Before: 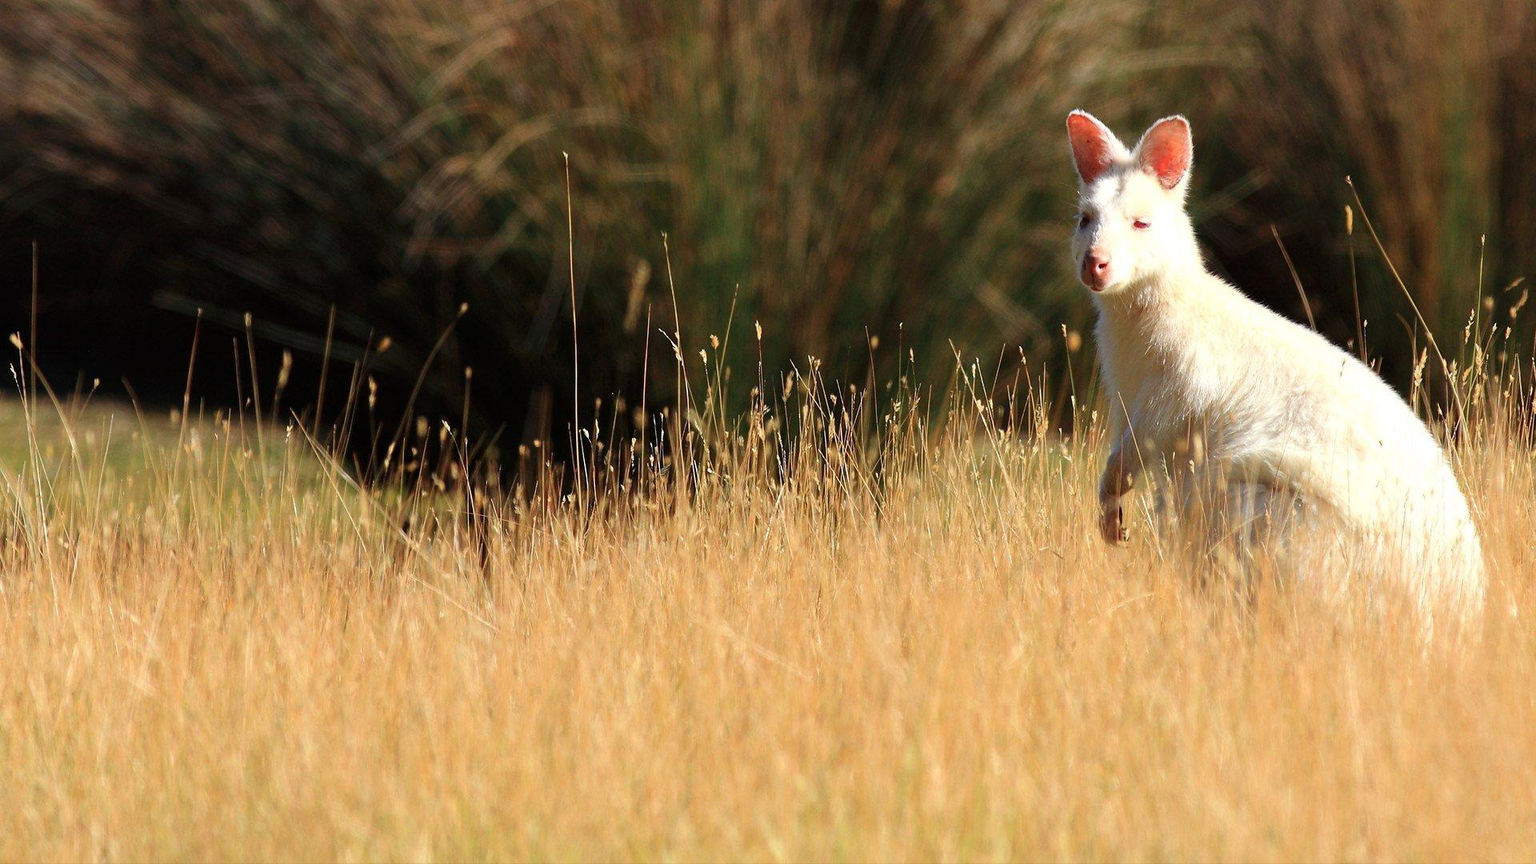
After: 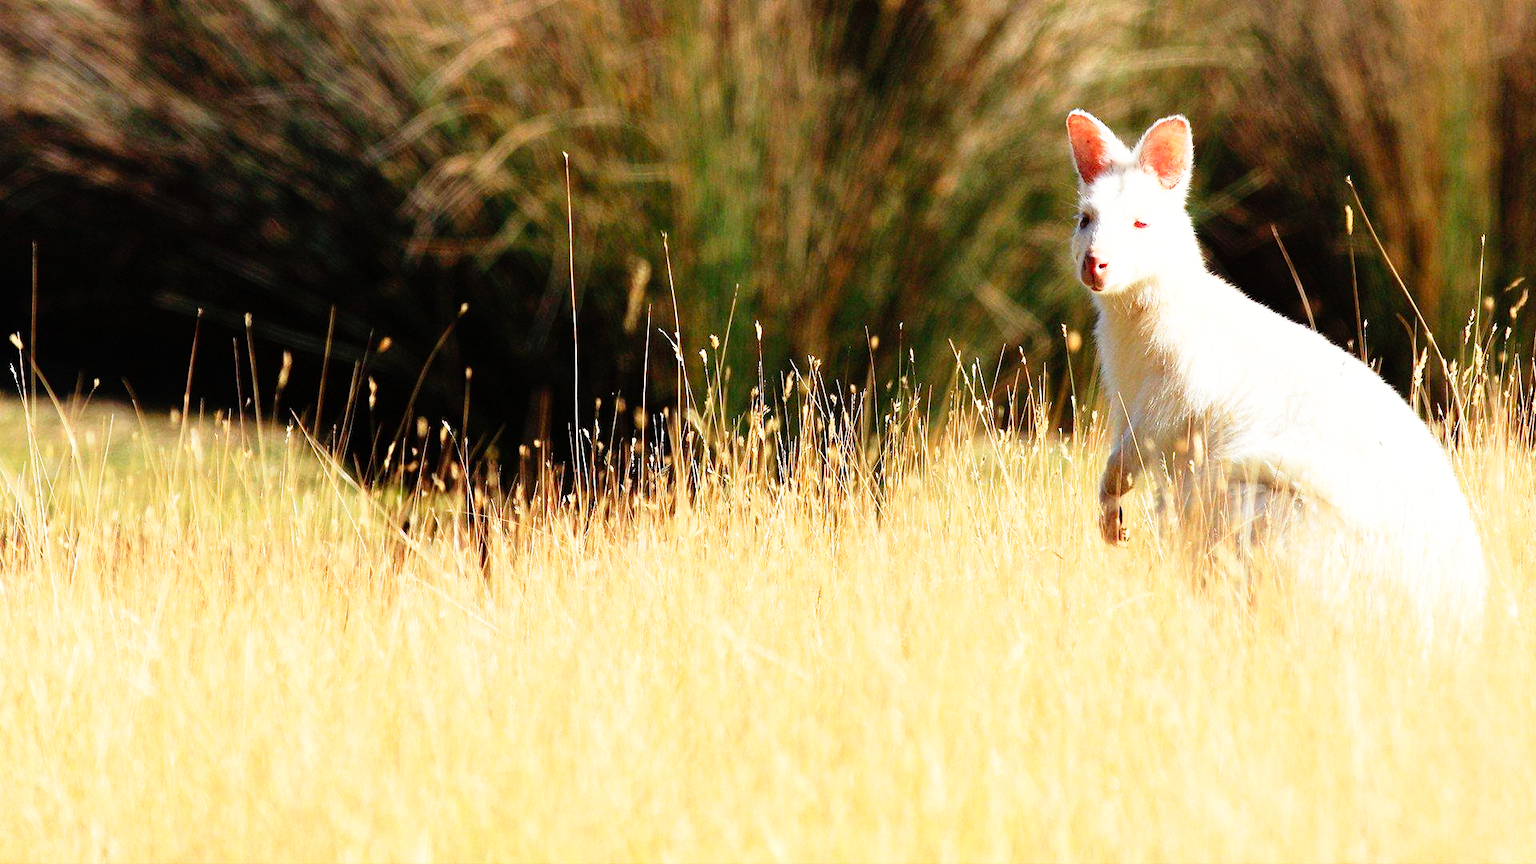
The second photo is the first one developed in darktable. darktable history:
base curve: curves: ch0 [(0, 0) (0.012, 0.01) (0.073, 0.168) (0.31, 0.711) (0.645, 0.957) (1, 1)], preserve colors none
tone equalizer: edges refinement/feathering 500, mask exposure compensation -1.57 EV, preserve details no
